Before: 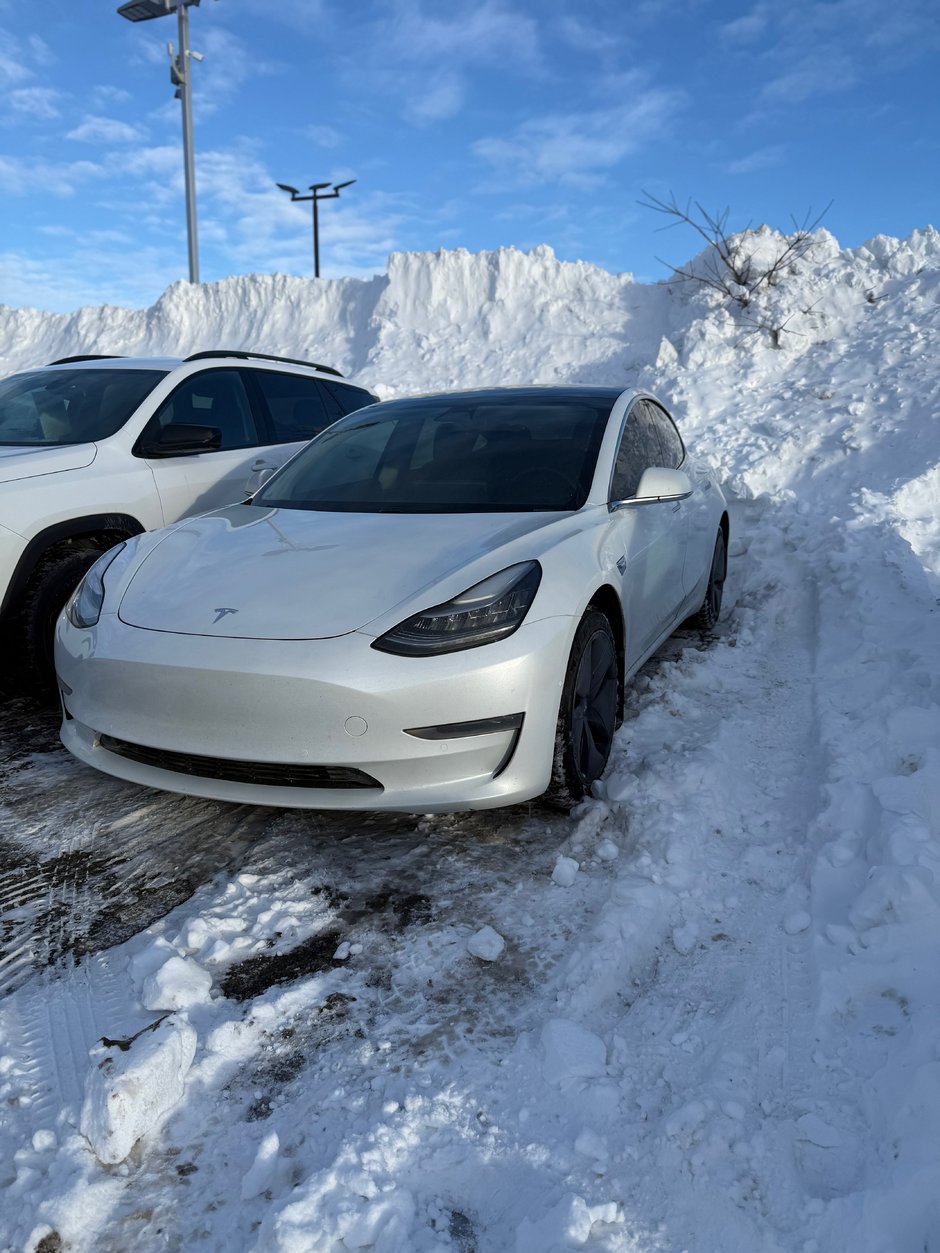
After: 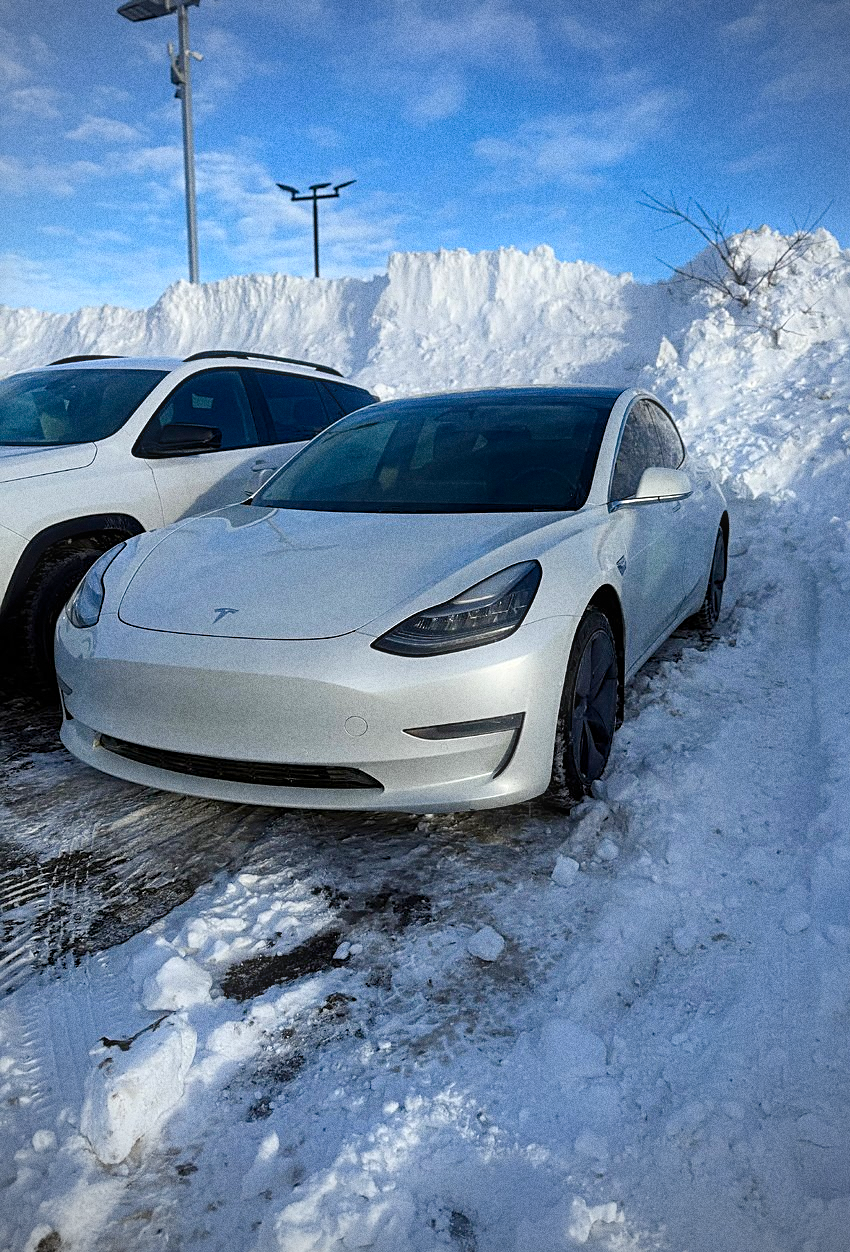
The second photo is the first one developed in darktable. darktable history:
grain: coarseness 0.09 ISO, strength 40%
crop: right 9.509%, bottom 0.031%
vignetting: fall-off start 79.88%
sharpen: on, module defaults
color balance rgb: perceptual saturation grading › global saturation 35%, perceptual saturation grading › highlights -30%, perceptual saturation grading › shadows 35%, perceptual brilliance grading › global brilliance 3%, perceptual brilliance grading › highlights -3%, perceptual brilliance grading › shadows 3%
bloom: size 5%, threshold 95%, strength 15%
